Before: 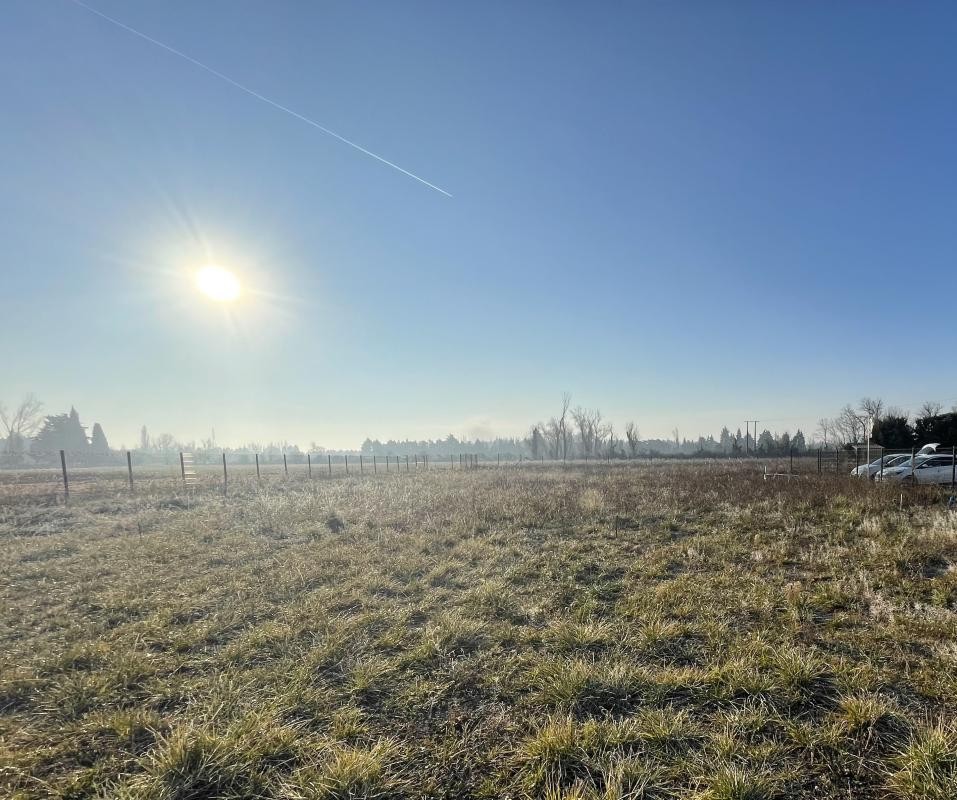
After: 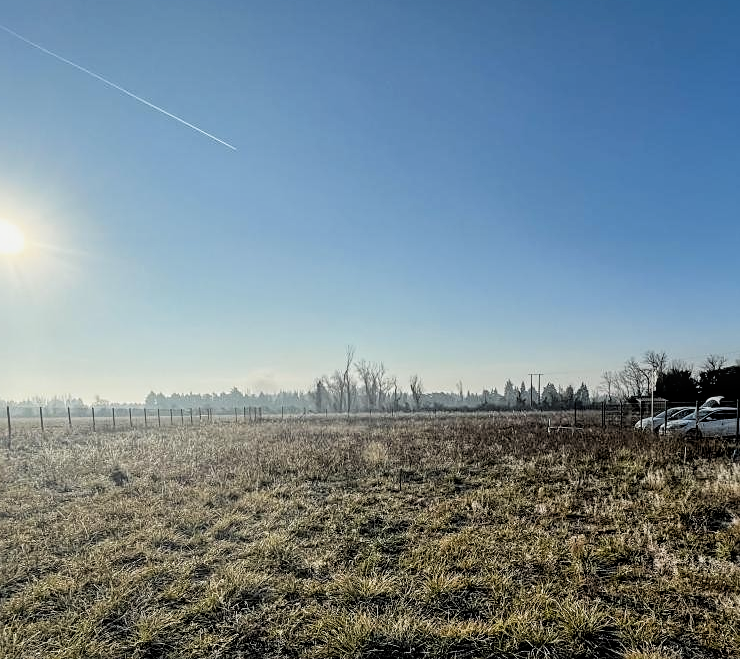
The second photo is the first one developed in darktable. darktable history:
crop: left 22.64%, top 5.897%, bottom 11.713%
filmic rgb: black relative exposure -5.02 EV, white relative exposure 3.17 EV, hardness 3.45, contrast 1.184, highlights saturation mix -29.64%, iterations of high-quality reconstruction 0
sharpen: on, module defaults
color calibration: output R [1.063, -0.012, -0.003, 0], output G [0, 1.022, 0.021, 0], output B [-0.079, 0.047, 1, 0], x 0.355, y 0.367, temperature 4734.49 K
exposure: exposure -0.182 EV, compensate highlight preservation false
local contrast: on, module defaults
